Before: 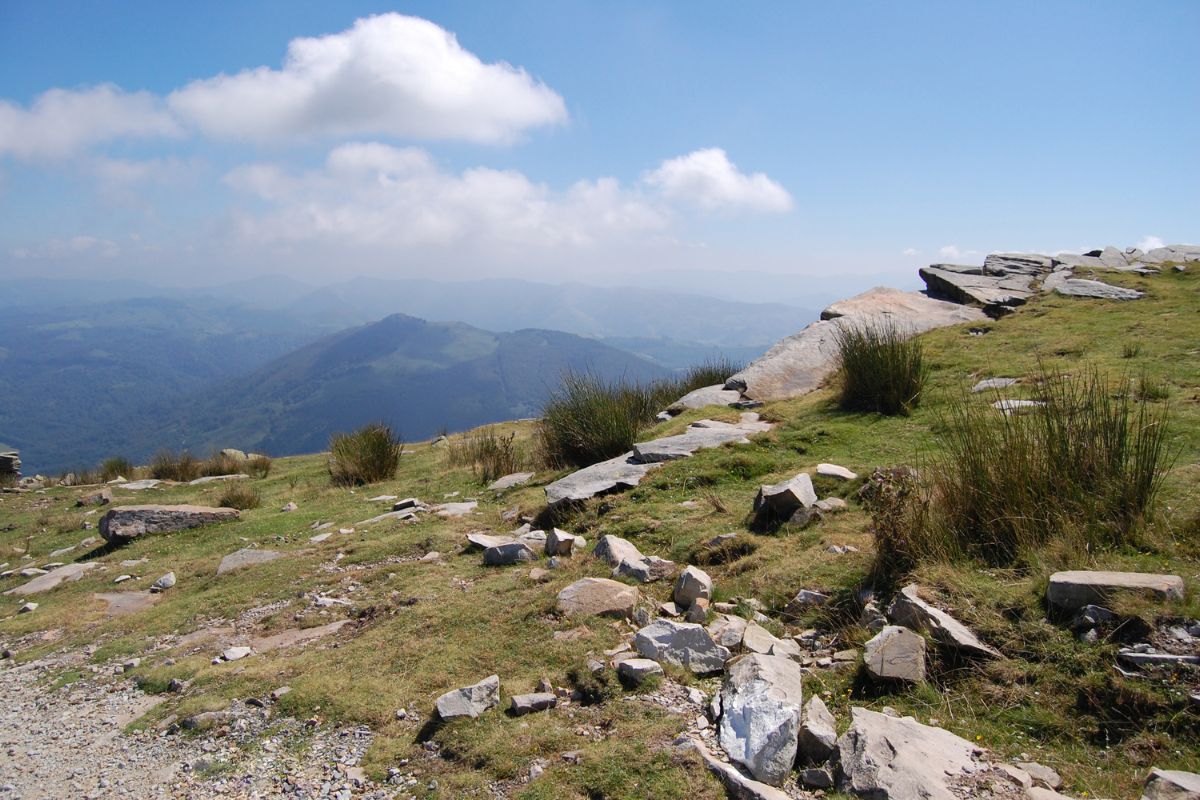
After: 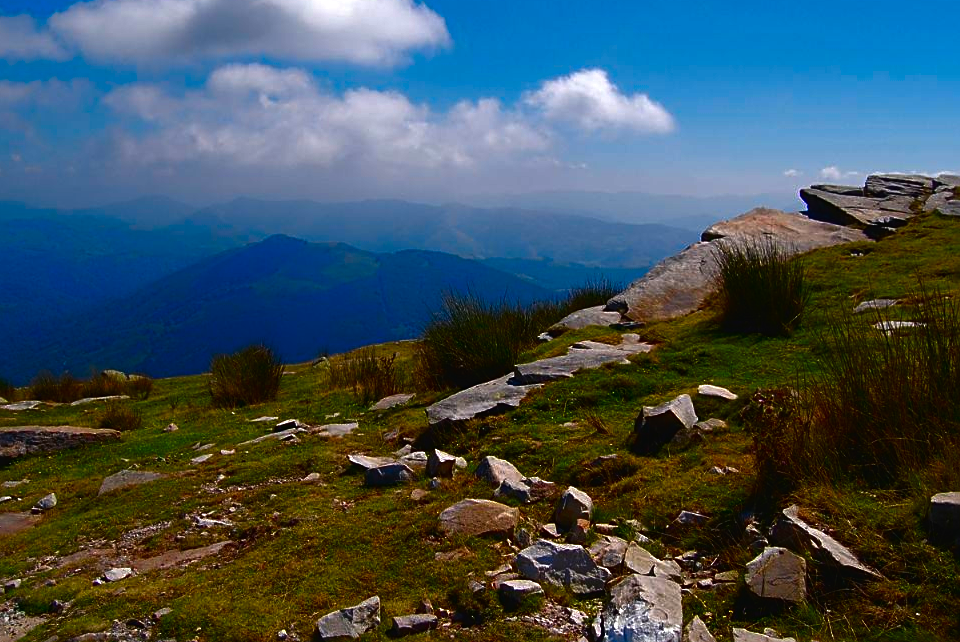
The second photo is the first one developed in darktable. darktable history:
color balance rgb: perceptual saturation grading › global saturation 0.115%, perceptual brilliance grading › mid-tones 11.098%, perceptual brilliance grading › shadows 14.689%
sharpen: on, module defaults
contrast brightness saturation: brightness -0.997, saturation 0.997
crop and rotate: left 9.999%, top 9.983%, right 9.996%, bottom 9.763%
exposure: black level correction -0.041, exposure 0.06 EV, compensate exposure bias true, compensate highlight preservation false
